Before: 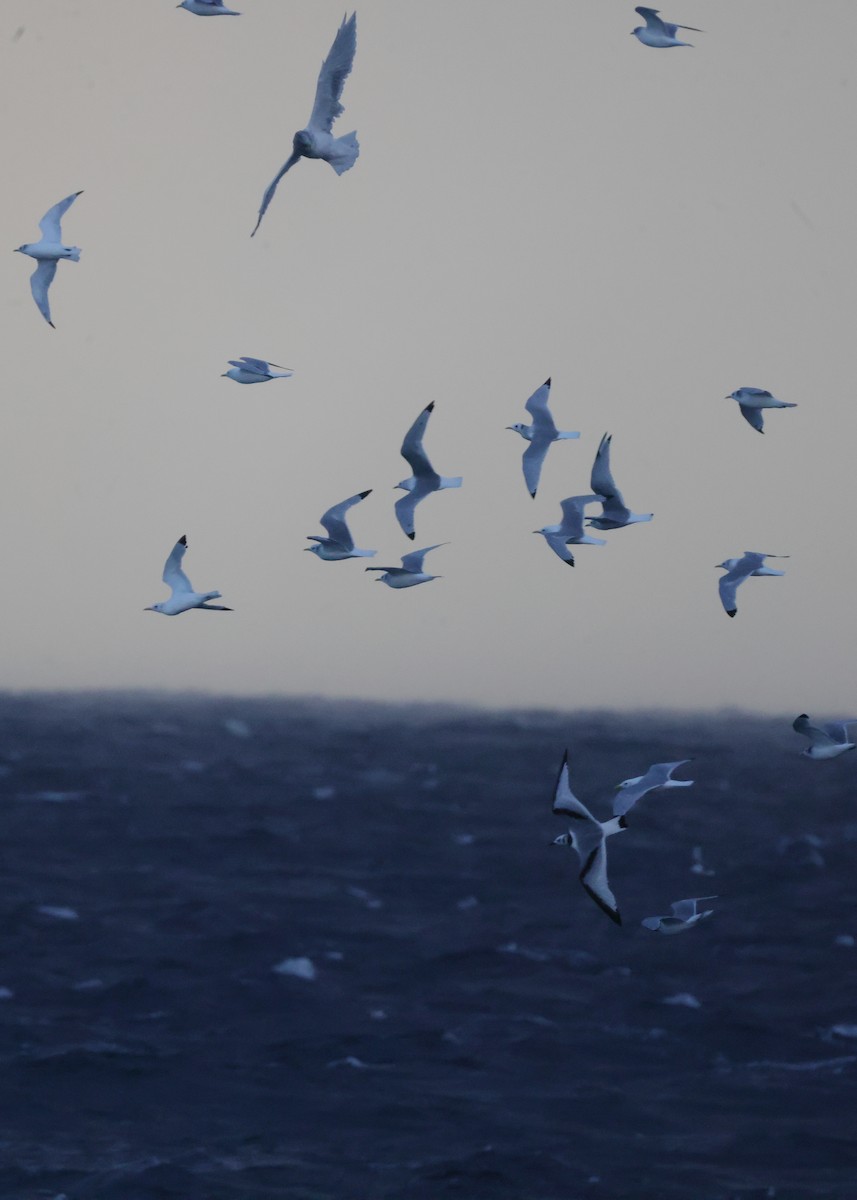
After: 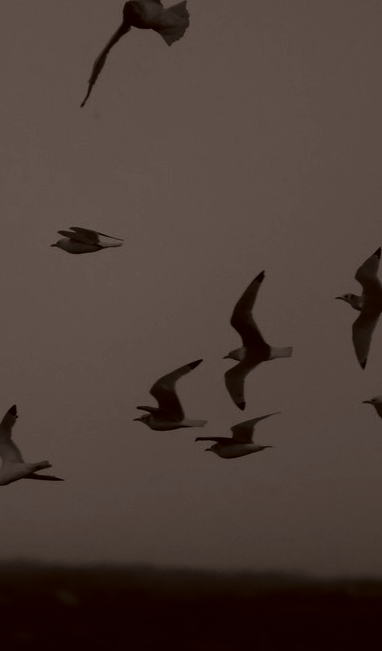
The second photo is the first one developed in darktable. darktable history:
crop: left 19.91%, top 10.836%, right 35.468%, bottom 34.897%
contrast brightness saturation: contrast 0.019, brightness -0.988, saturation -0.999
color correction: highlights a* 6.61, highlights b* 8.03, shadows a* 5.57, shadows b* 6.93, saturation 0.884
exposure: black level correction 0.001, compensate exposure bias true, compensate highlight preservation false
